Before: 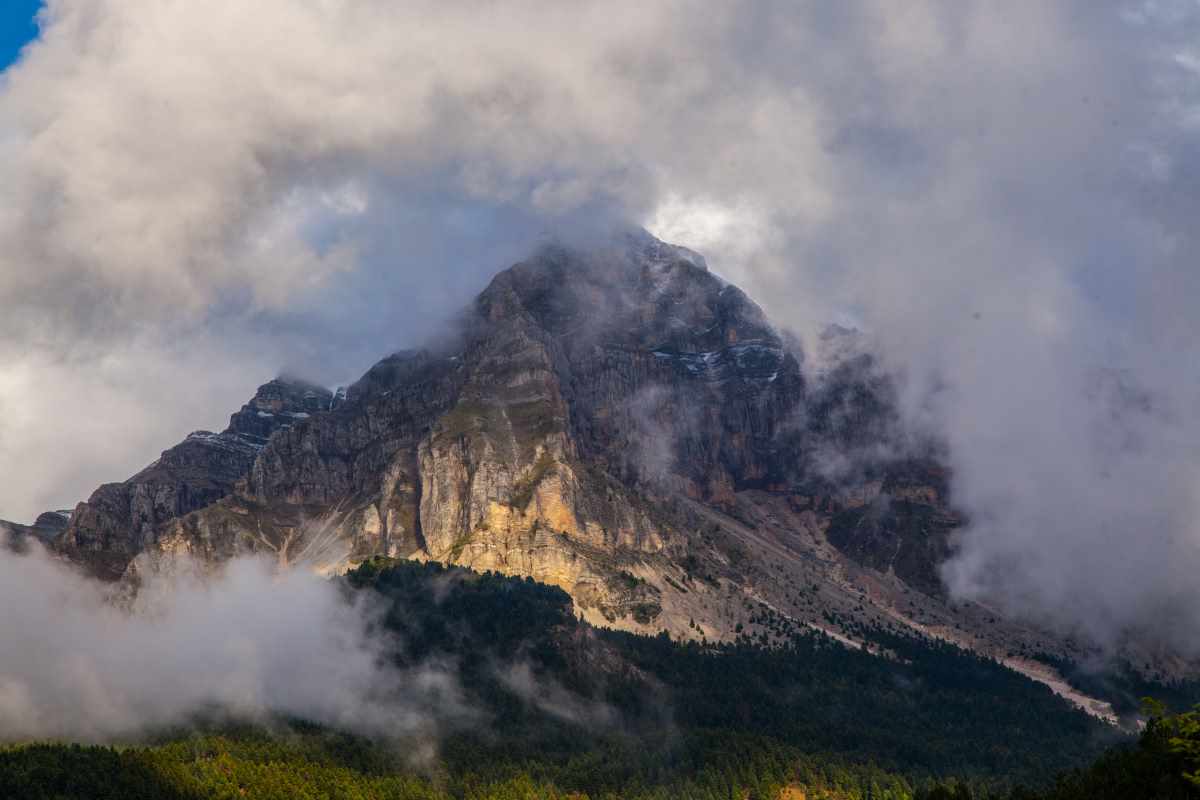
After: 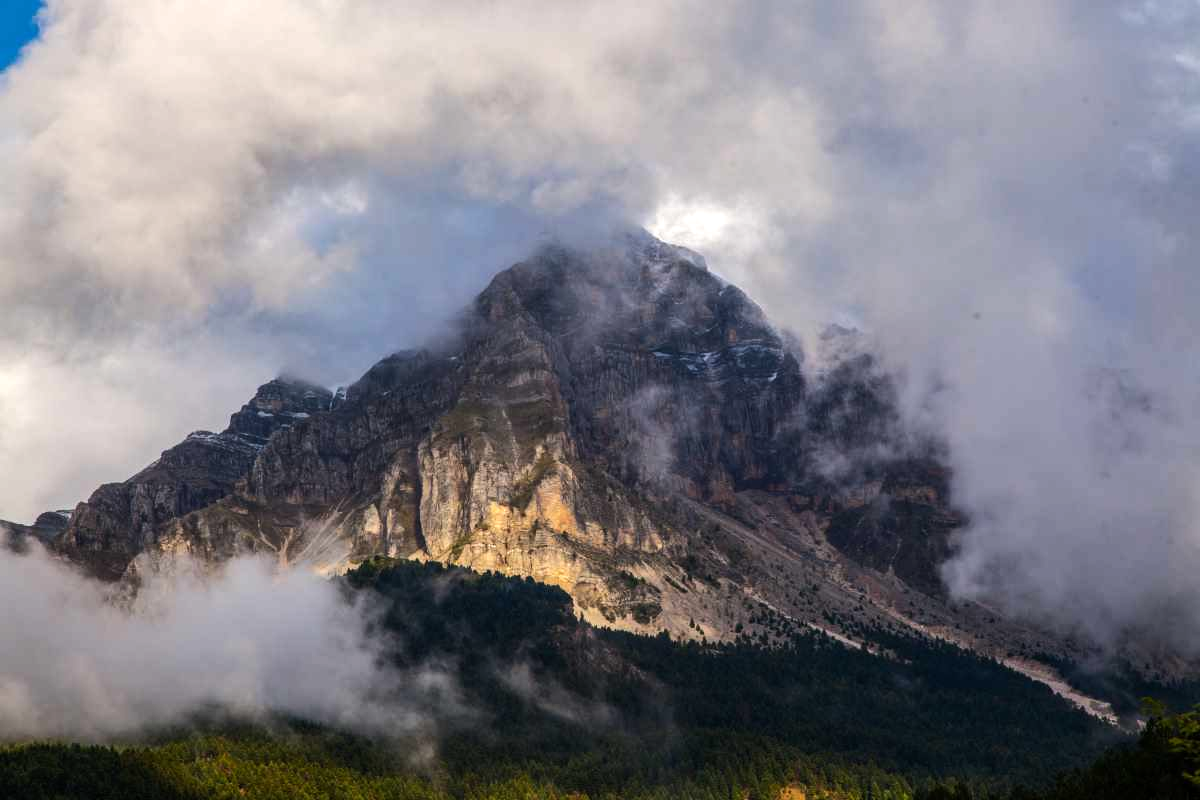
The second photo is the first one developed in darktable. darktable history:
tone equalizer: -8 EV -0.446 EV, -7 EV -0.36 EV, -6 EV -0.338 EV, -5 EV -0.262 EV, -3 EV 0.25 EV, -2 EV 0.338 EV, -1 EV 0.368 EV, +0 EV 0.419 EV, edges refinement/feathering 500, mask exposure compensation -1.57 EV, preserve details no
